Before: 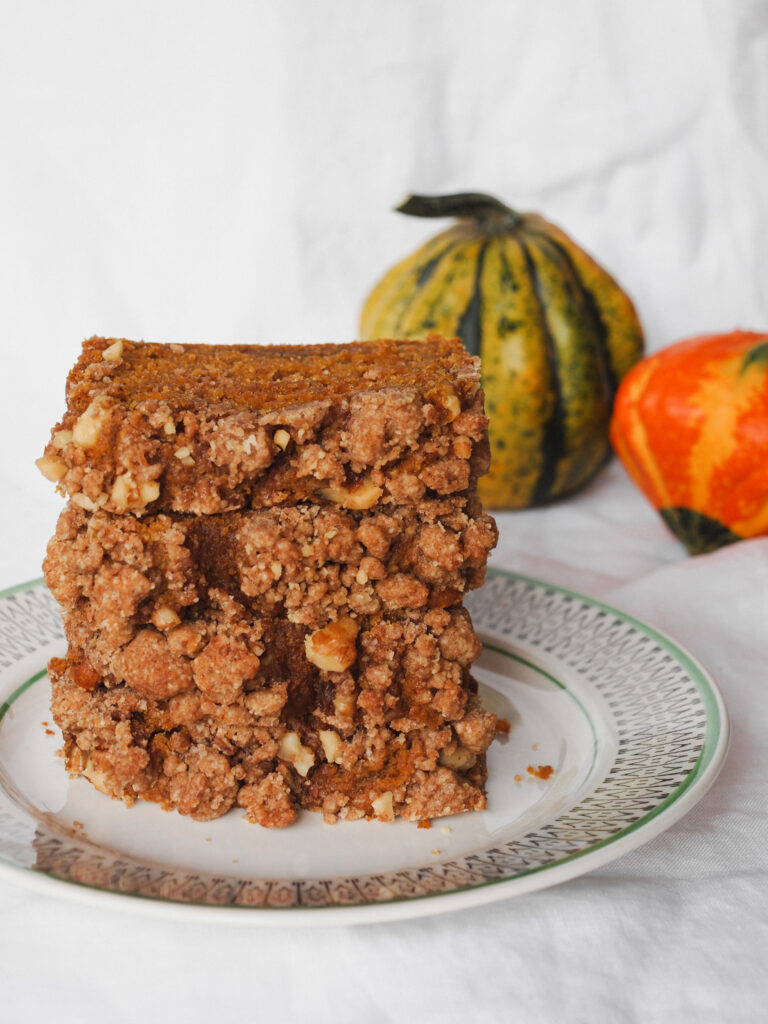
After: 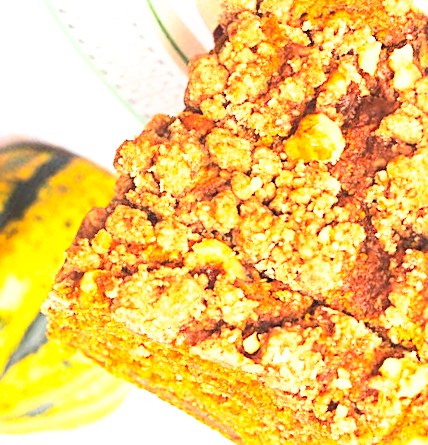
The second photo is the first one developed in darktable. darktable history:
sharpen: on, module defaults
crop and rotate: angle 148.42°, left 9.096%, top 15.569%, right 4.369%, bottom 16.943%
base curve: curves: ch0 [(0, 0) (0.688, 0.865) (1, 1)], preserve colors none
contrast brightness saturation: contrast 0.238, brightness 0.242, saturation 0.382
exposure: exposure 1.992 EV, compensate highlight preservation false
